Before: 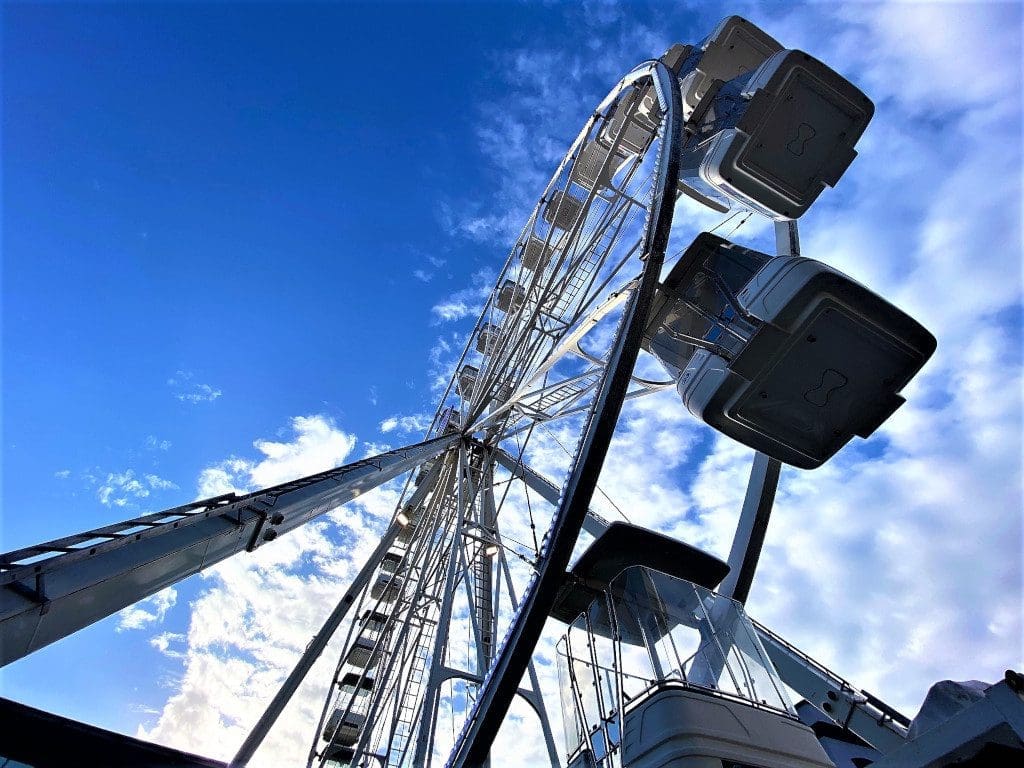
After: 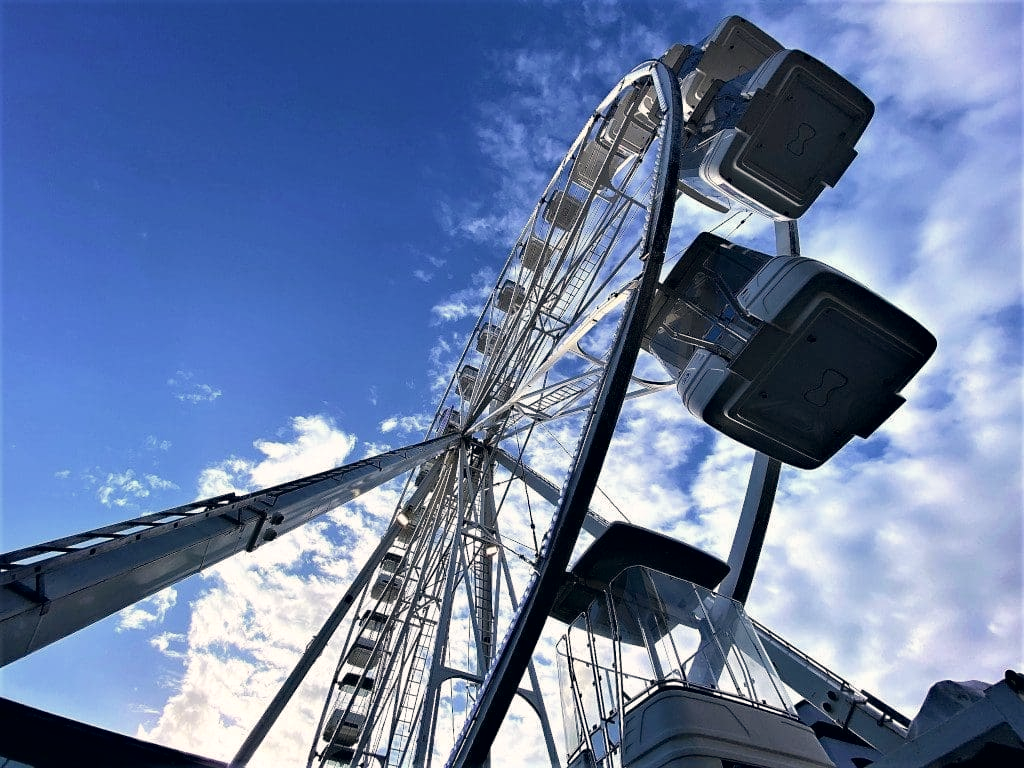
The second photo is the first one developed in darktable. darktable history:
contrast brightness saturation: saturation -0.05
haze removal: compatibility mode true, adaptive false
color correction: highlights a* 2.75, highlights b* 5, shadows a* -2.04, shadows b* -4.84, saturation 0.8
